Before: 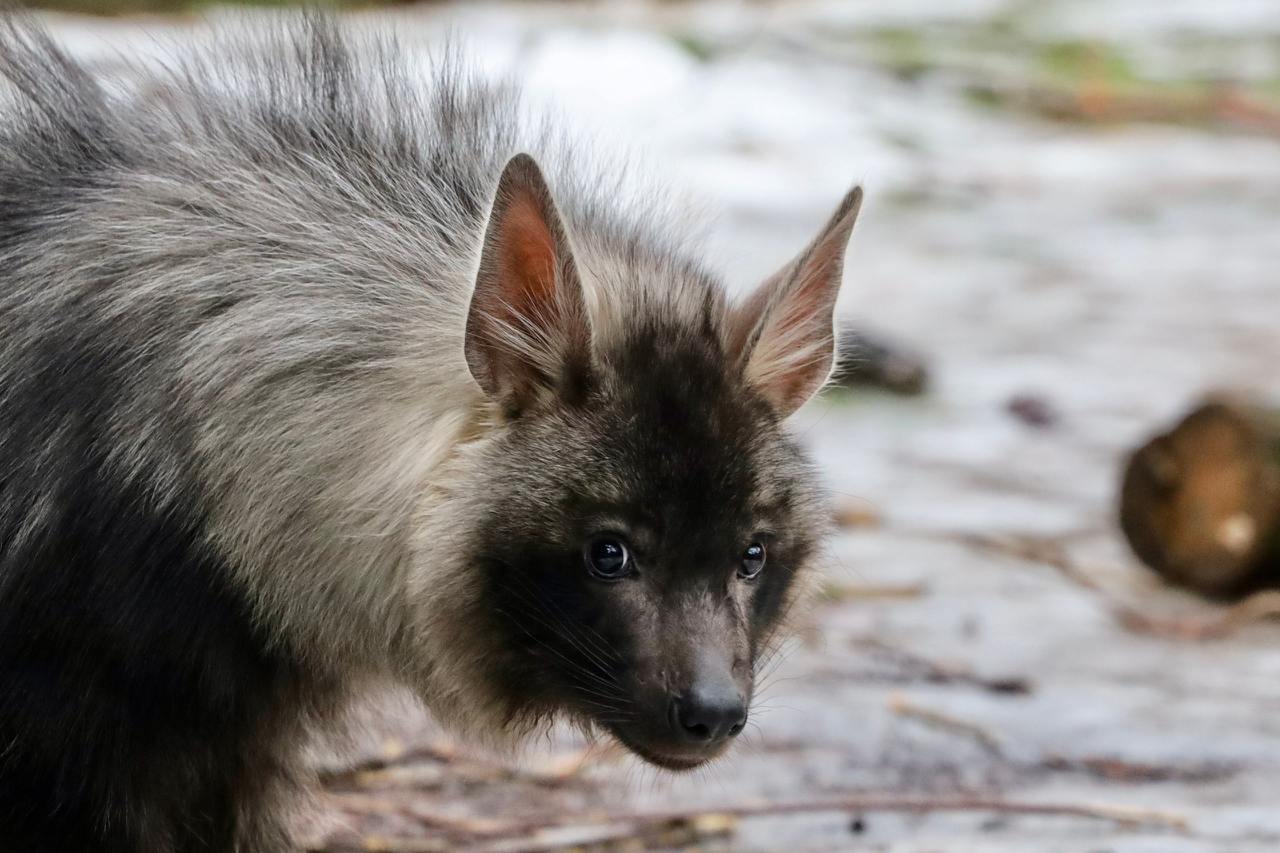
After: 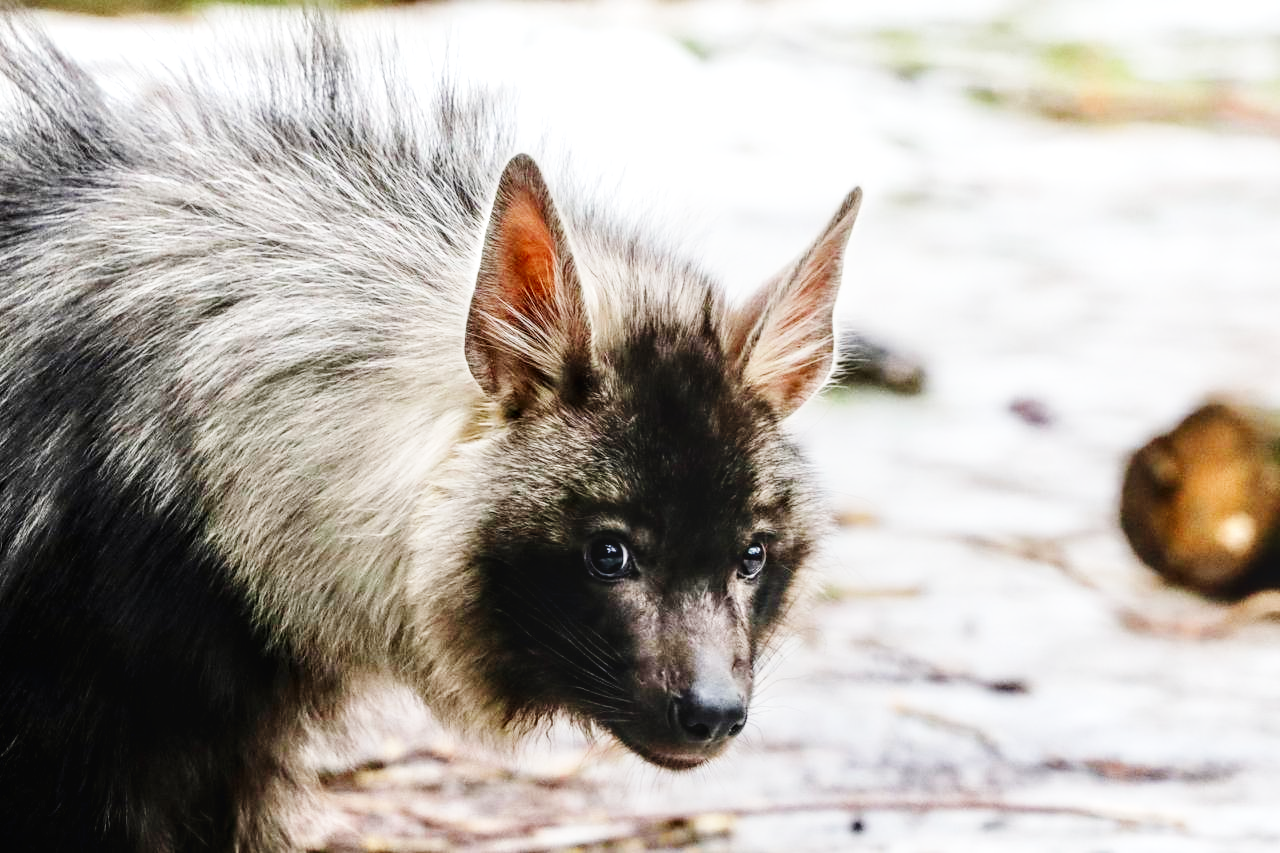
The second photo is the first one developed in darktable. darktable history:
tone equalizer: on, module defaults
base curve: curves: ch0 [(0, 0.003) (0.001, 0.002) (0.006, 0.004) (0.02, 0.022) (0.048, 0.086) (0.094, 0.234) (0.162, 0.431) (0.258, 0.629) (0.385, 0.8) (0.548, 0.918) (0.751, 0.988) (1, 1)], preserve colors none
local contrast: on, module defaults
